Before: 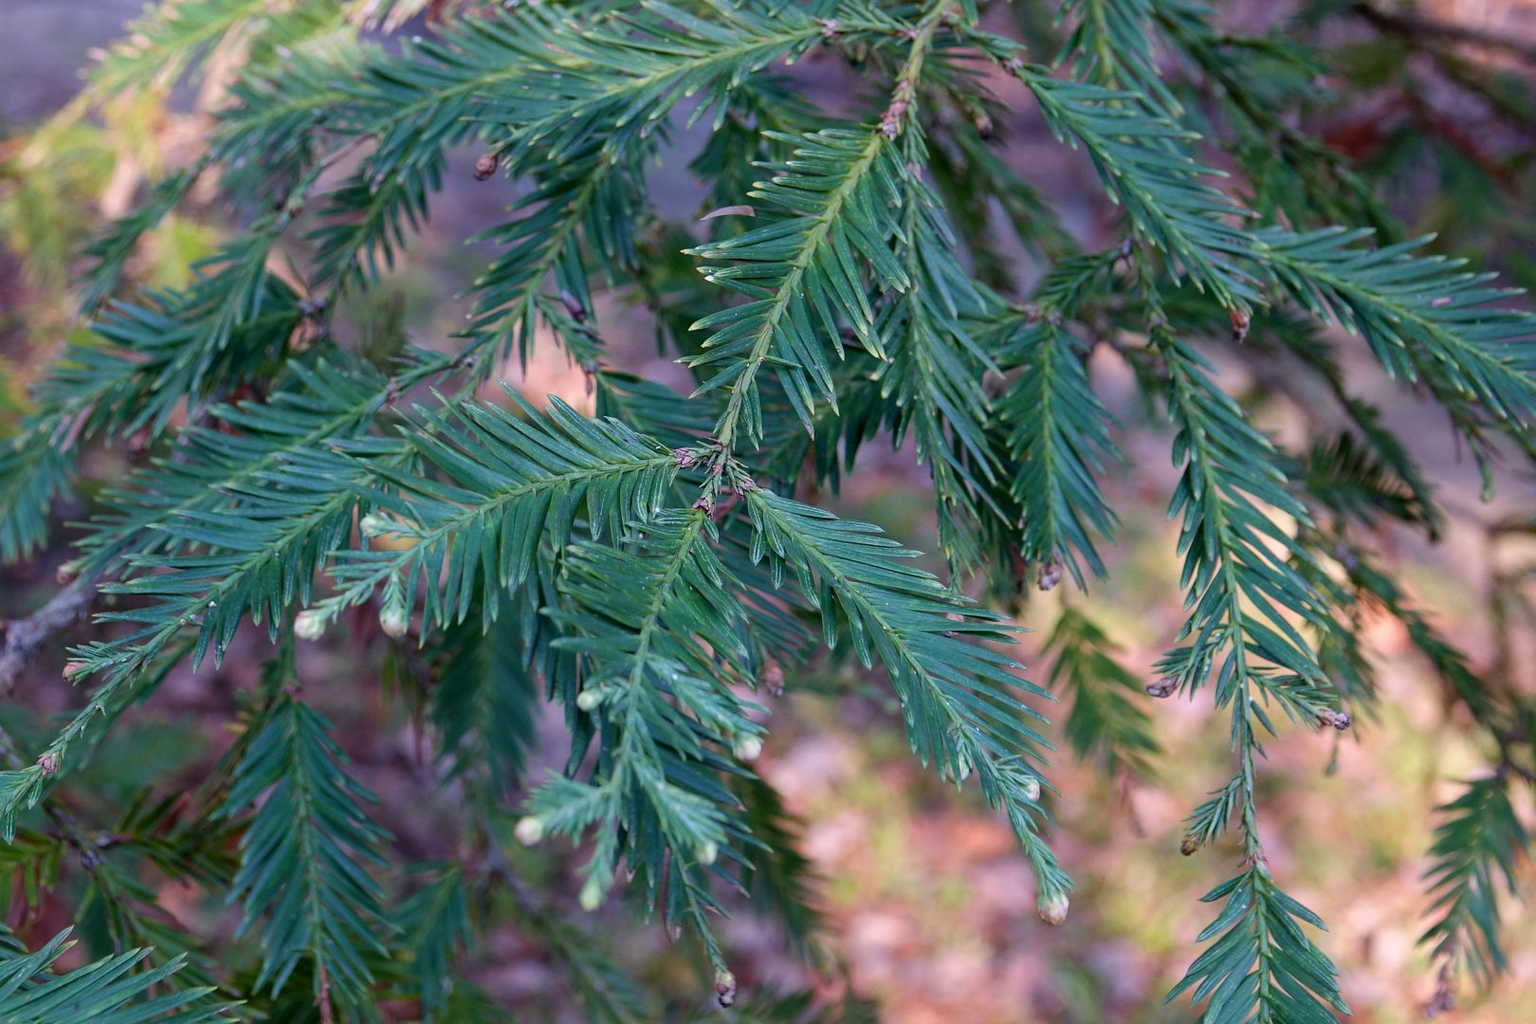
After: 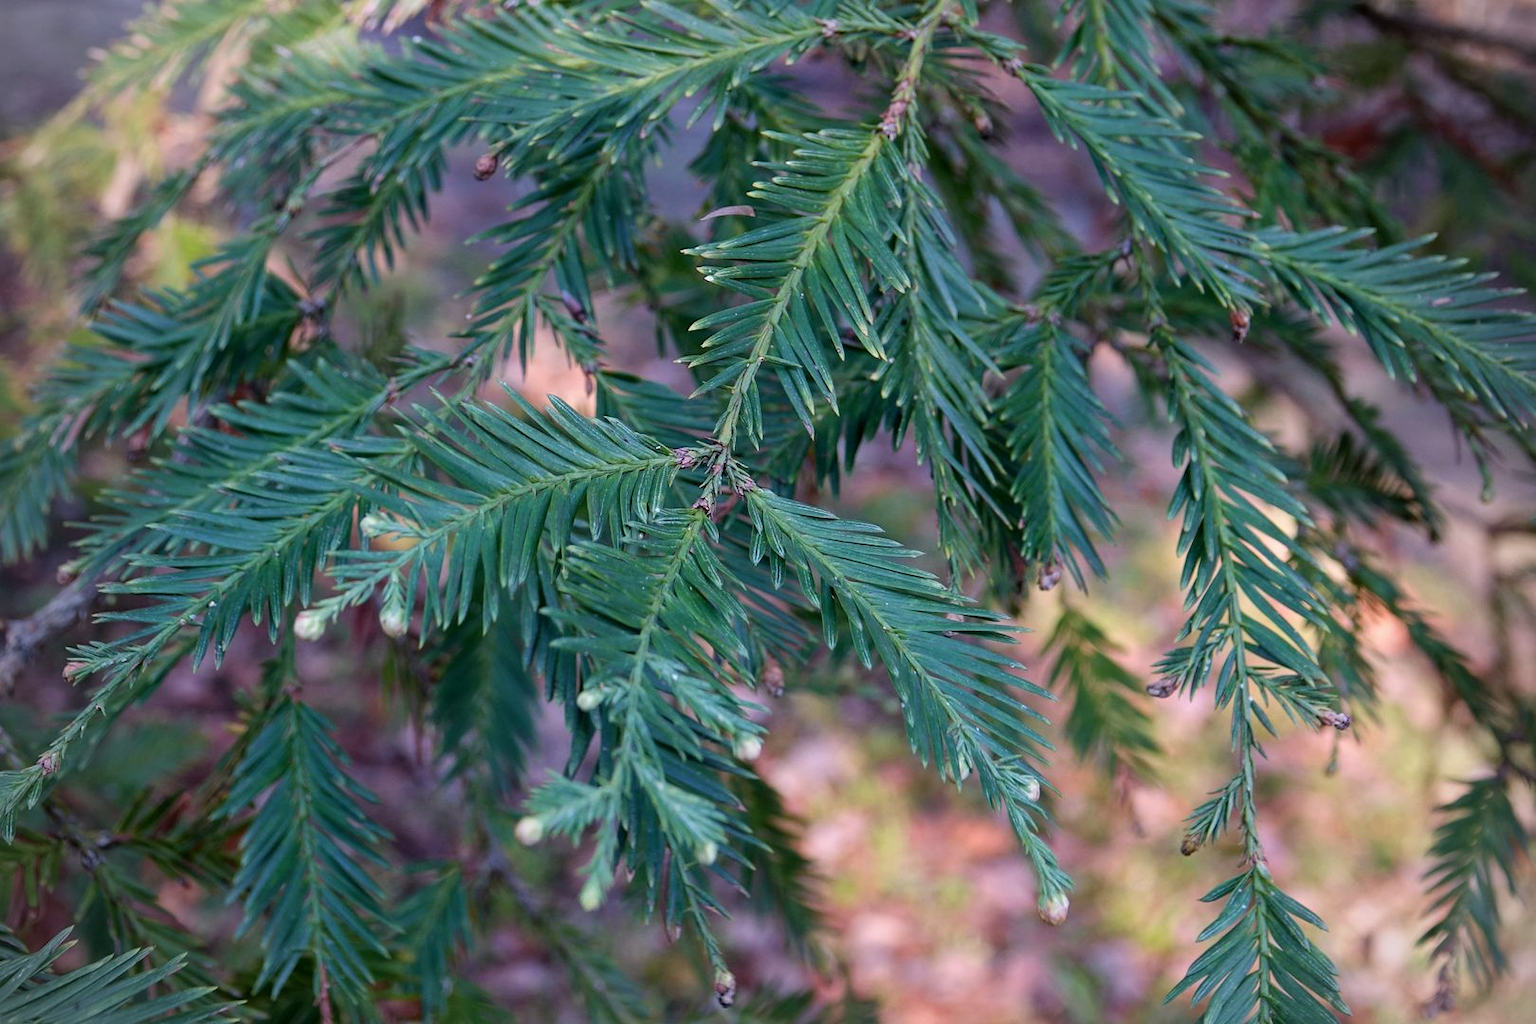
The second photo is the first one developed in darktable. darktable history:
vignetting: on, module defaults
local contrast: mode bilateral grid, contrast 19, coarseness 51, detail 103%, midtone range 0.2
